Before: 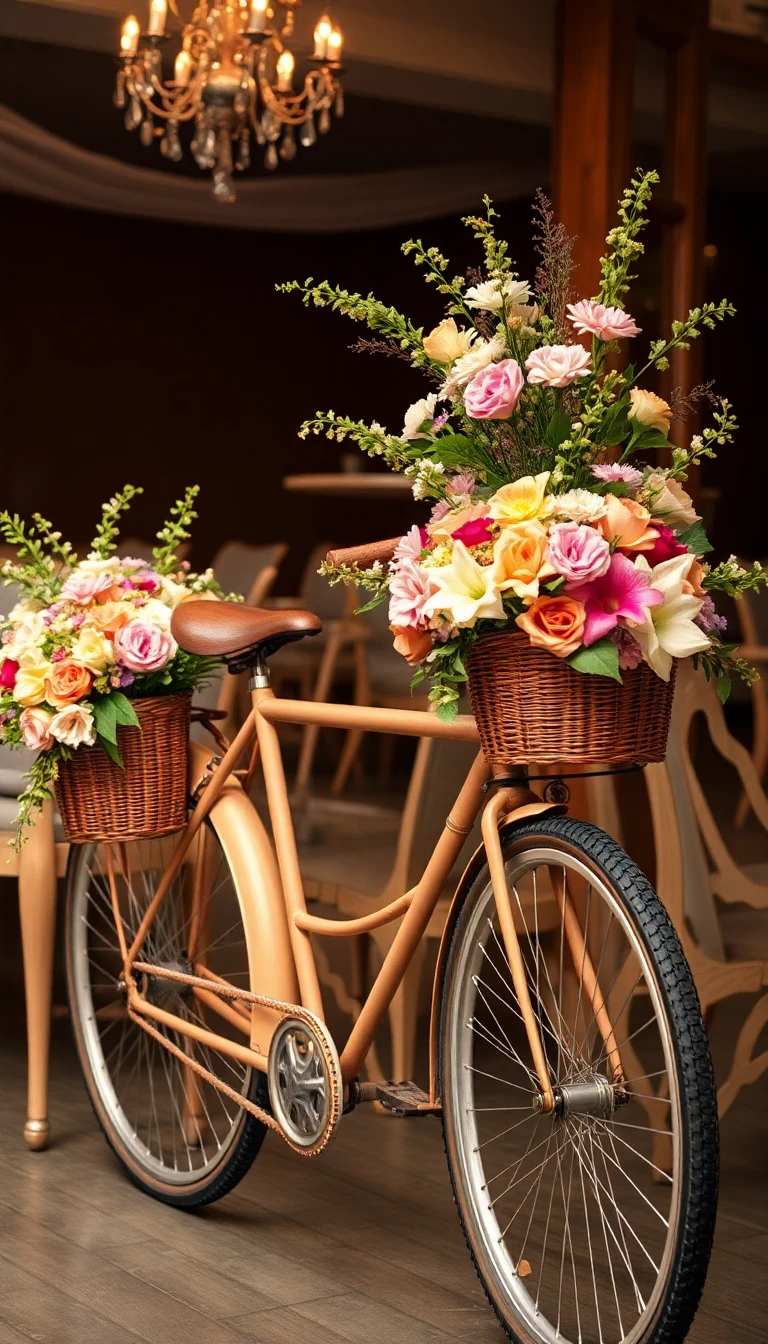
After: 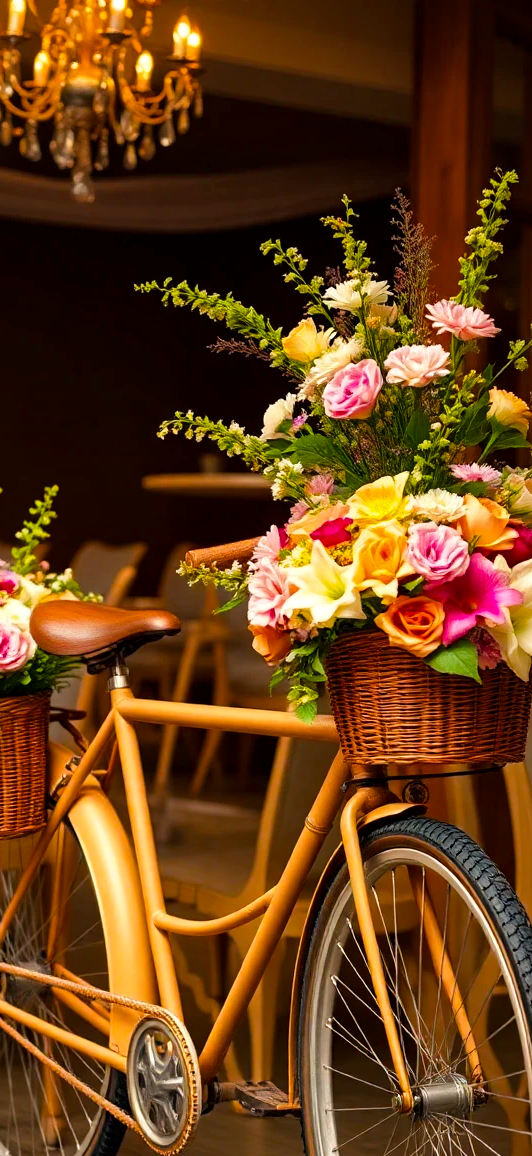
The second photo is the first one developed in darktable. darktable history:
crop: left 18.479%, right 12.2%, bottom 13.971%
local contrast: mode bilateral grid, contrast 20, coarseness 50, detail 120%, midtone range 0.2
color balance rgb: perceptual saturation grading › global saturation 40%, global vibrance 15%
